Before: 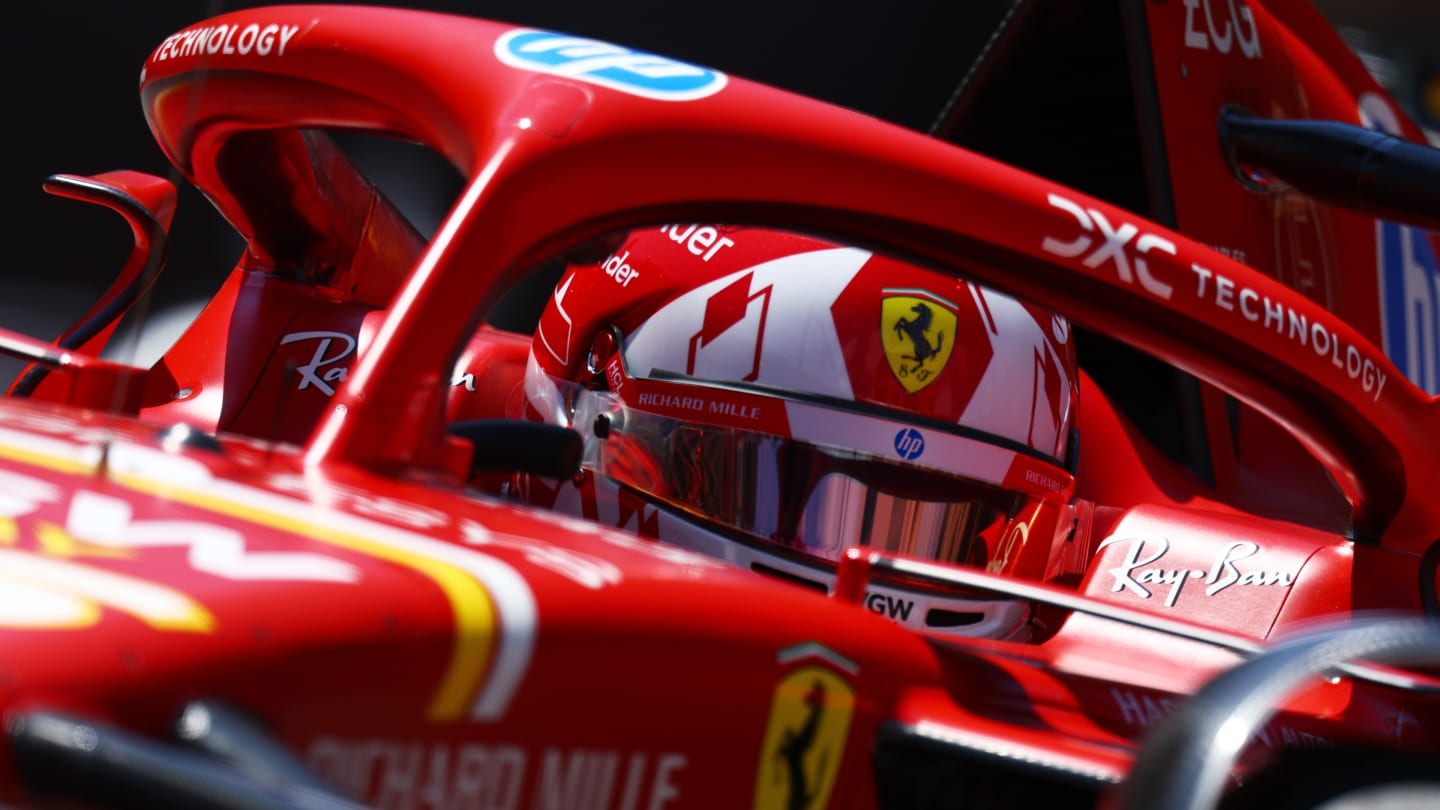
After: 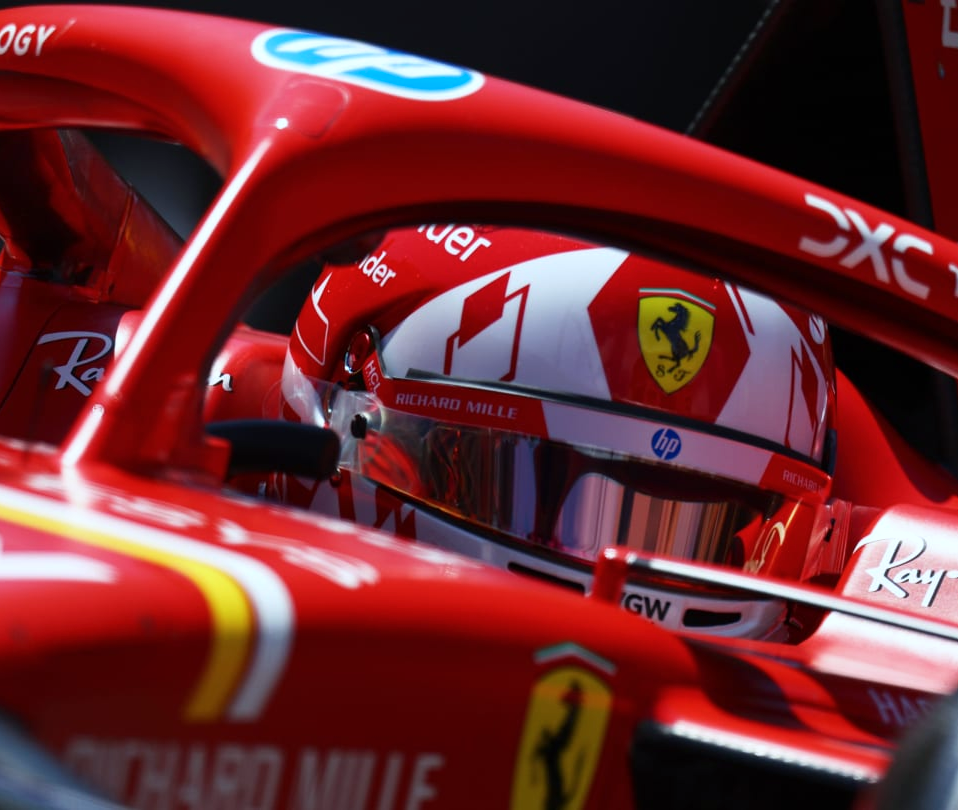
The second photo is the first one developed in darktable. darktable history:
crop: left 16.899%, right 16.556%
color calibration: illuminant Planckian (black body), adaptation linear Bradford (ICC v4), x 0.361, y 0.366, temperature 4511.61 K, saturation algorithm version 1 (2020)
